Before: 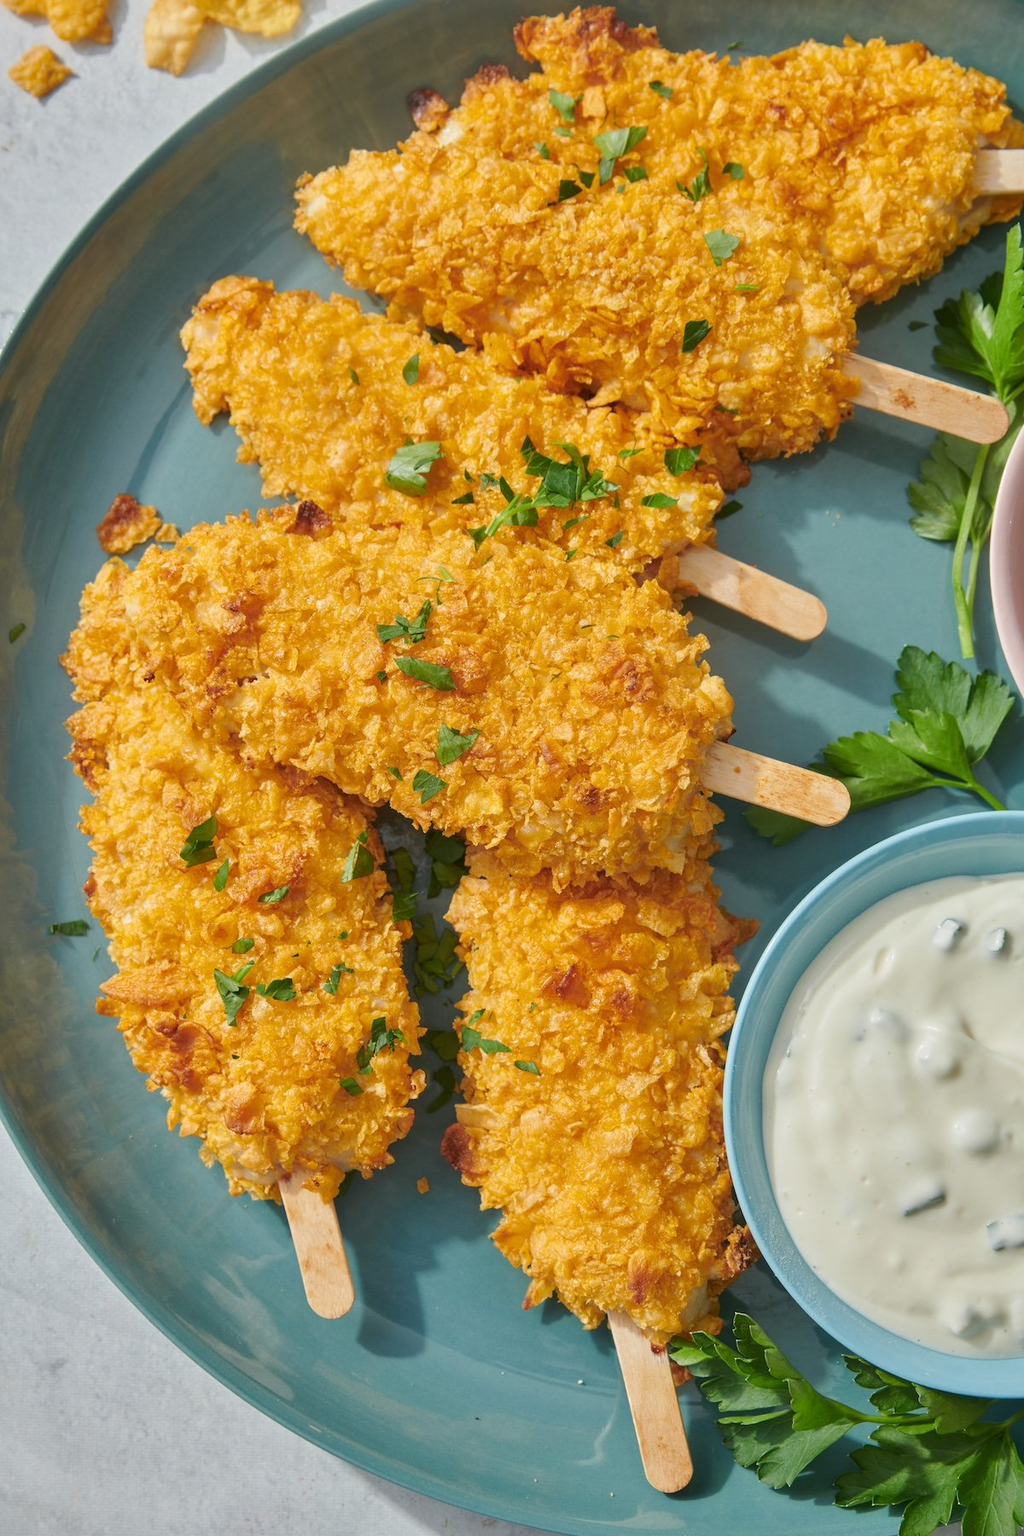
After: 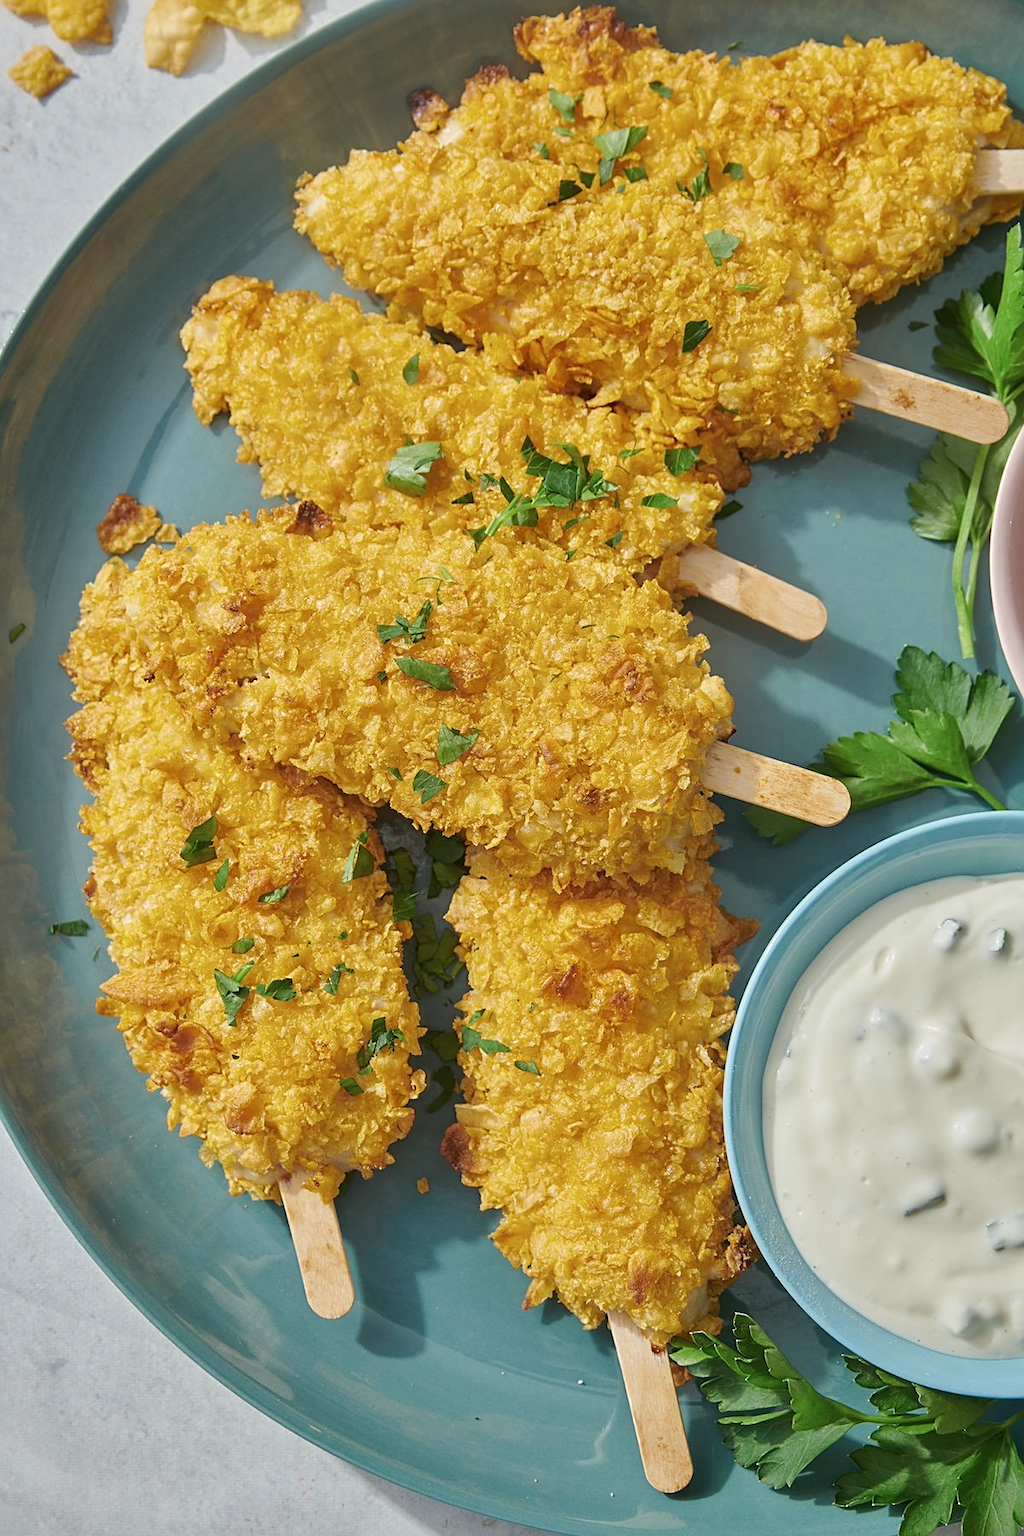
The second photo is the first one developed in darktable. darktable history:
exposure: compensate highlight preservation false
color zones: curves: ch1 [(0.113, 0.438) (0.75, 0.5)]; ch2 [(0.12, 0.526) (0.75, 0.5)]
sharpen: radius 1.967
